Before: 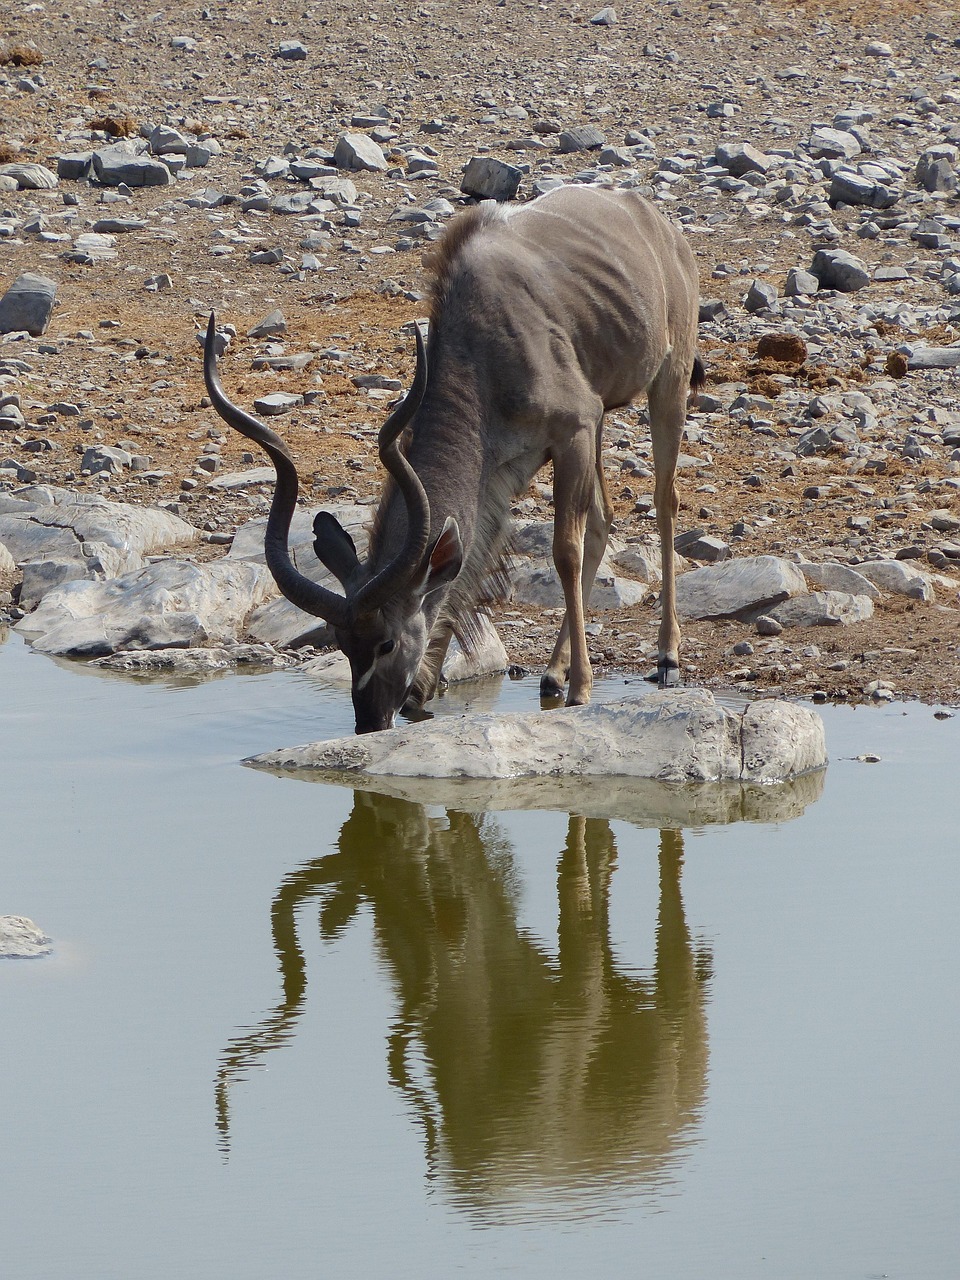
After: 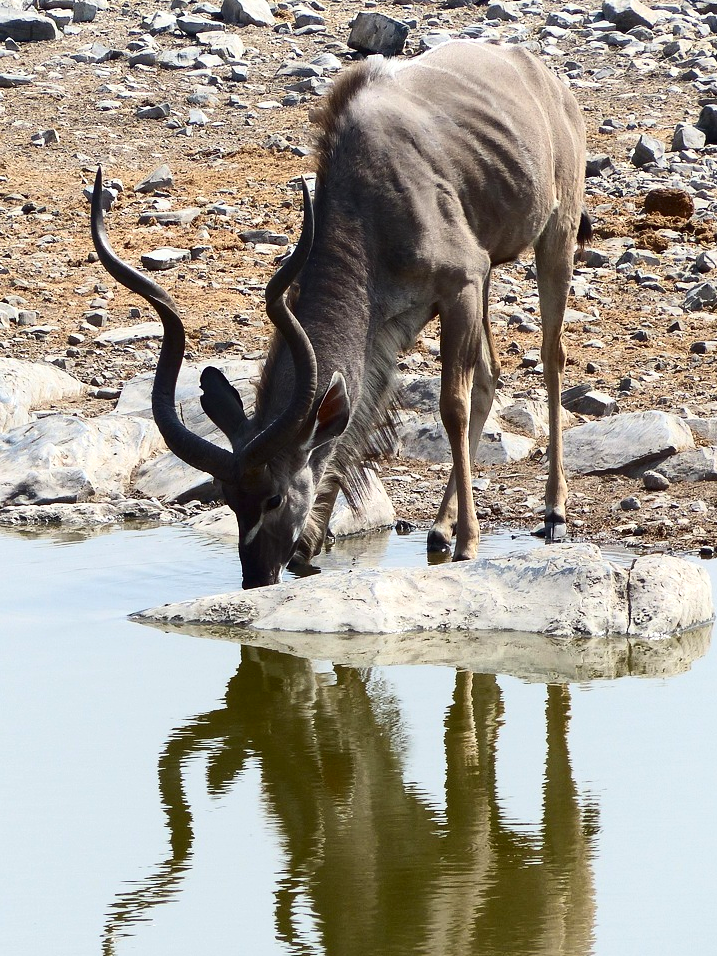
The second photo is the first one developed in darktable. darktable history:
exposure: exposure 0.496 EV, compensate highlight preservation false
crop and rotate: left 11.831%, top 11.346%, right 13.429%, bottom 13.899%
contrast brightness saturation: contrast 0.28
